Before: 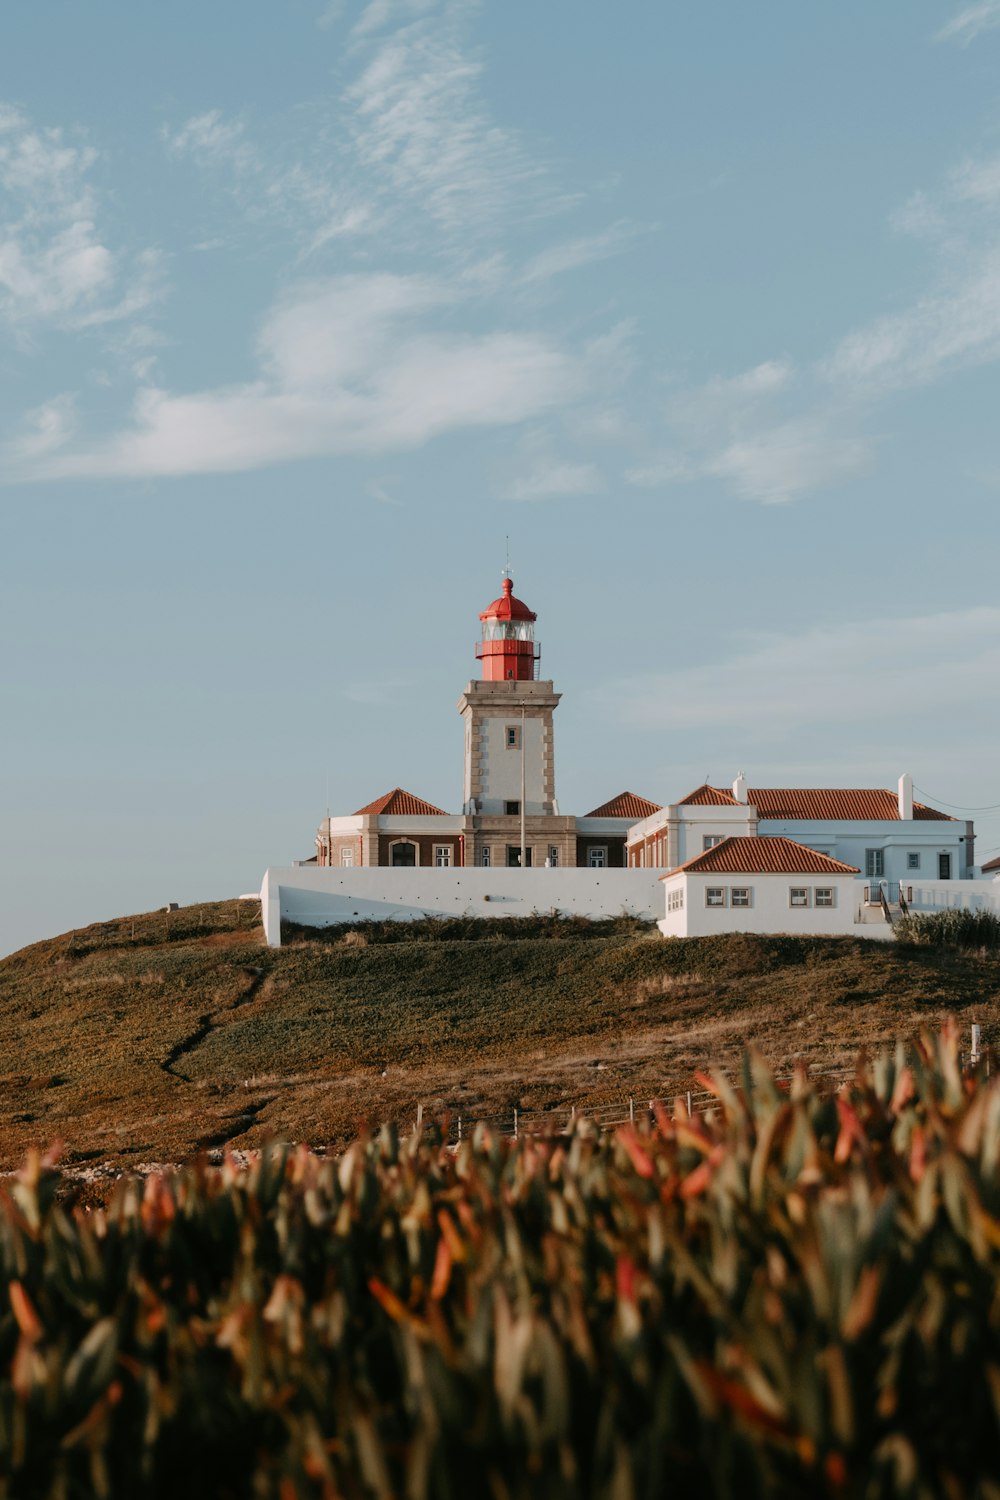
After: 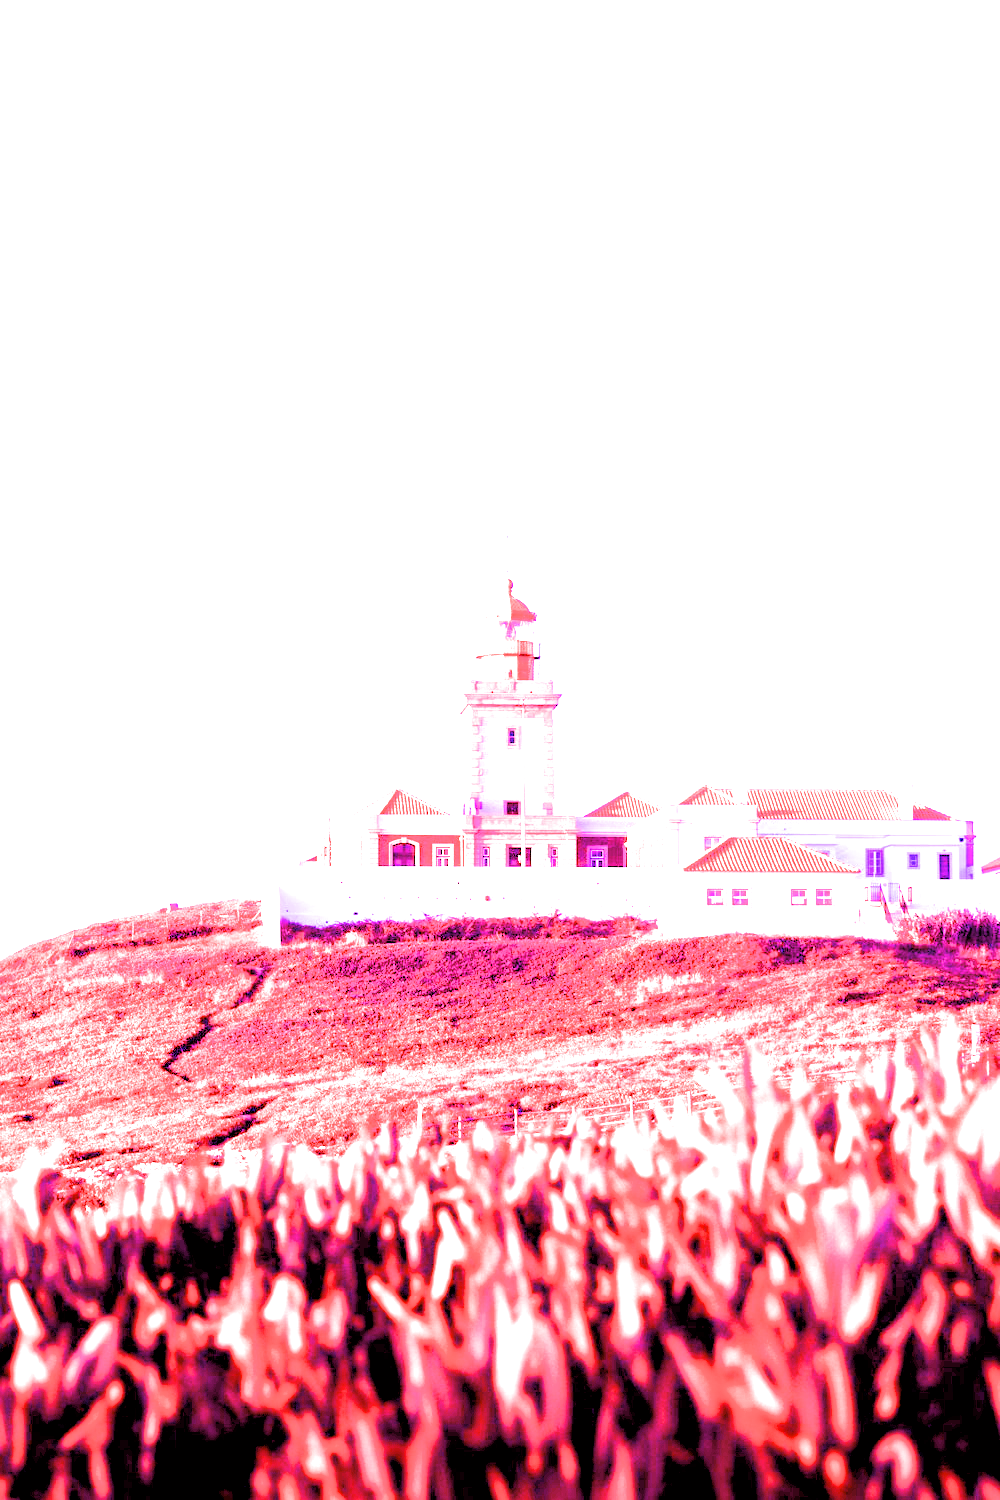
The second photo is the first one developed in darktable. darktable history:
rgb levels: preserve colors sum RGB, levels [[0.038, 0.433, 0.934], [0, 0.5, 1], [0, 0.5, 1]]
filmic rgb: threshold 3 EV, hardness 4.17, latitude 50%, contrast 1.1, preserve chrominance max RGB, color science v6 (2022), contrast in shadows safe, contrast in highlights safe, enable highlight reconstruction true
white balance: red 8, blue 8
